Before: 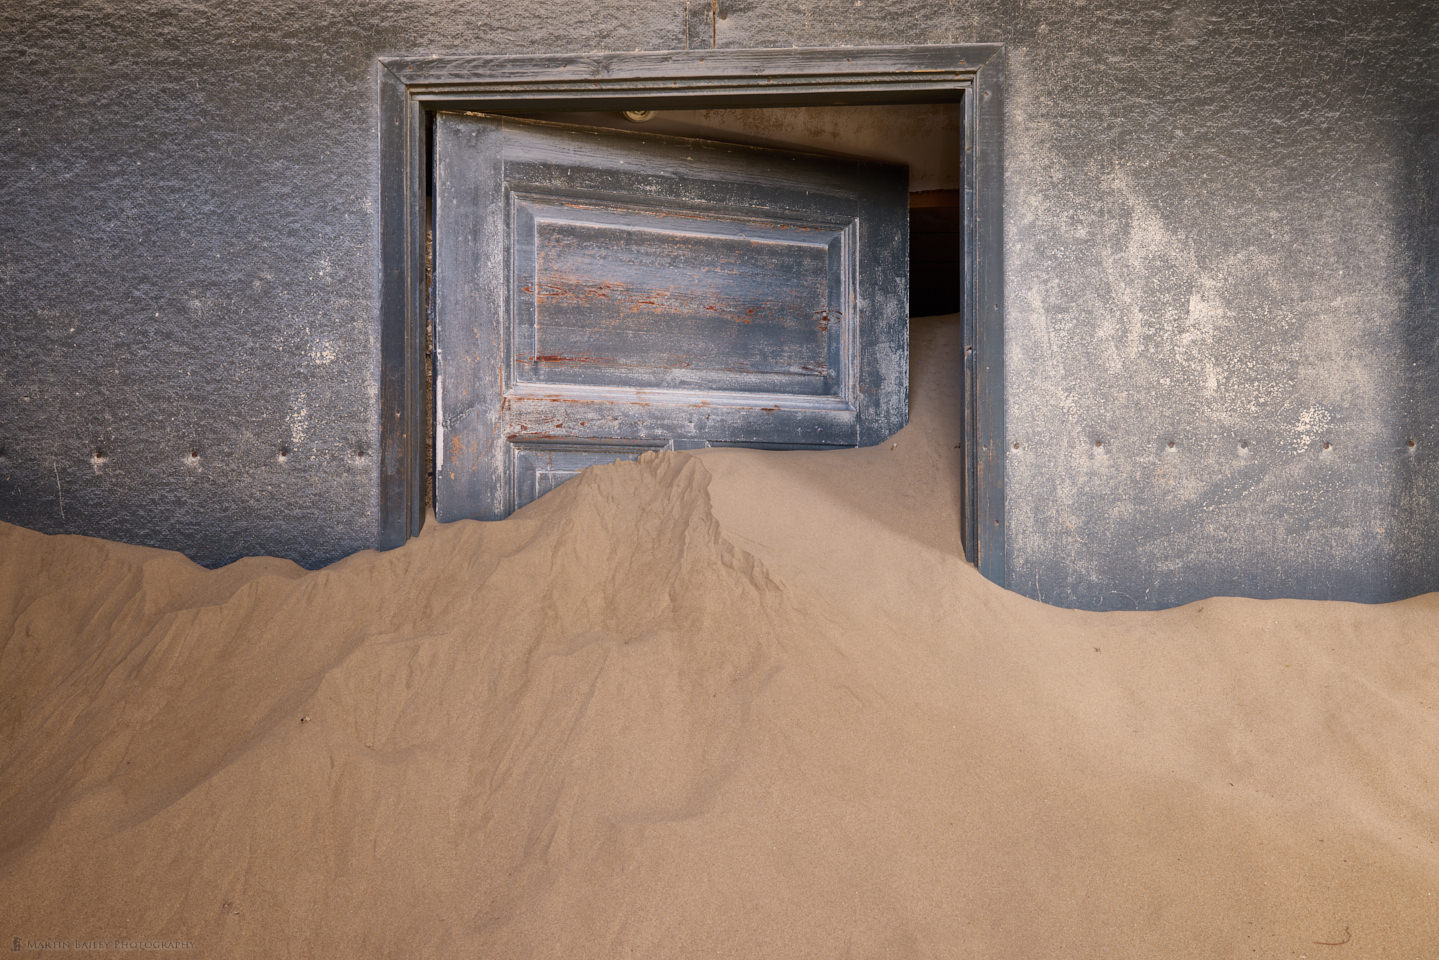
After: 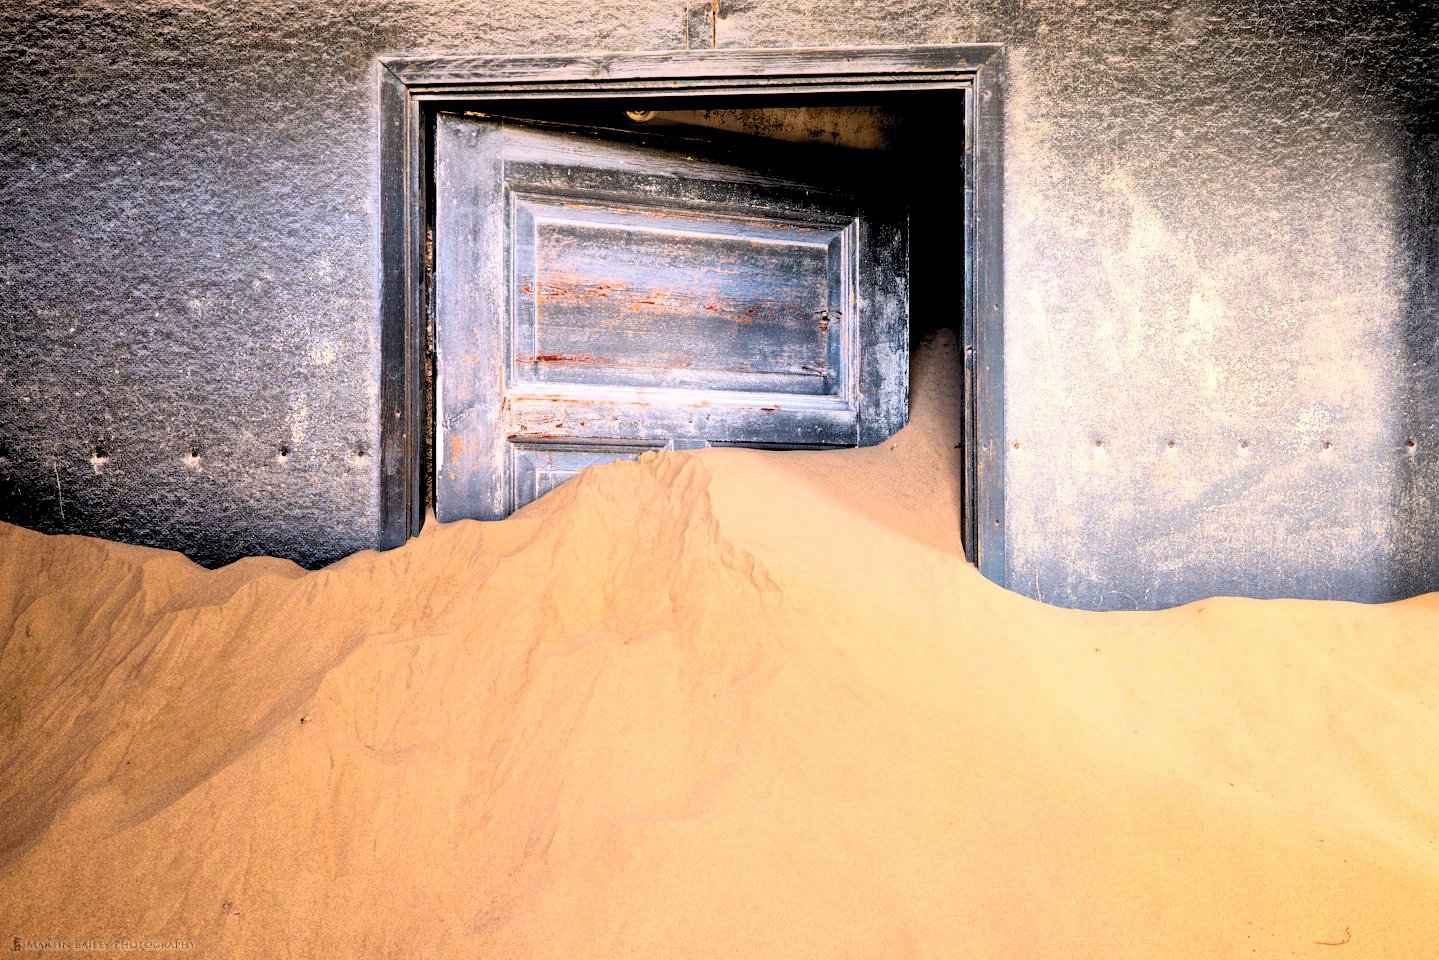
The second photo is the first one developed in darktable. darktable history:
contrast brightness saturation: contrast 0.2, brightness 0.2, saturation 0.8
rgb levels: levels [[0.029, 0.461, 0.922], [0, 0.5, 1], [0, 0.5, 1]]
tone equalizer: -8 EV -0.75 EV, -7 EV -0.7 EV, -6 EV -0.6 EV, -5 EV -0.4 EV, -3 EV 0.4 EV, -2 EV 0.6 EV, -1 EV 0.7 EV, +0 EV 0.75 EV, edges refinement/feathering 500, mask exposure compensation -1.57 EV, preserve details no
